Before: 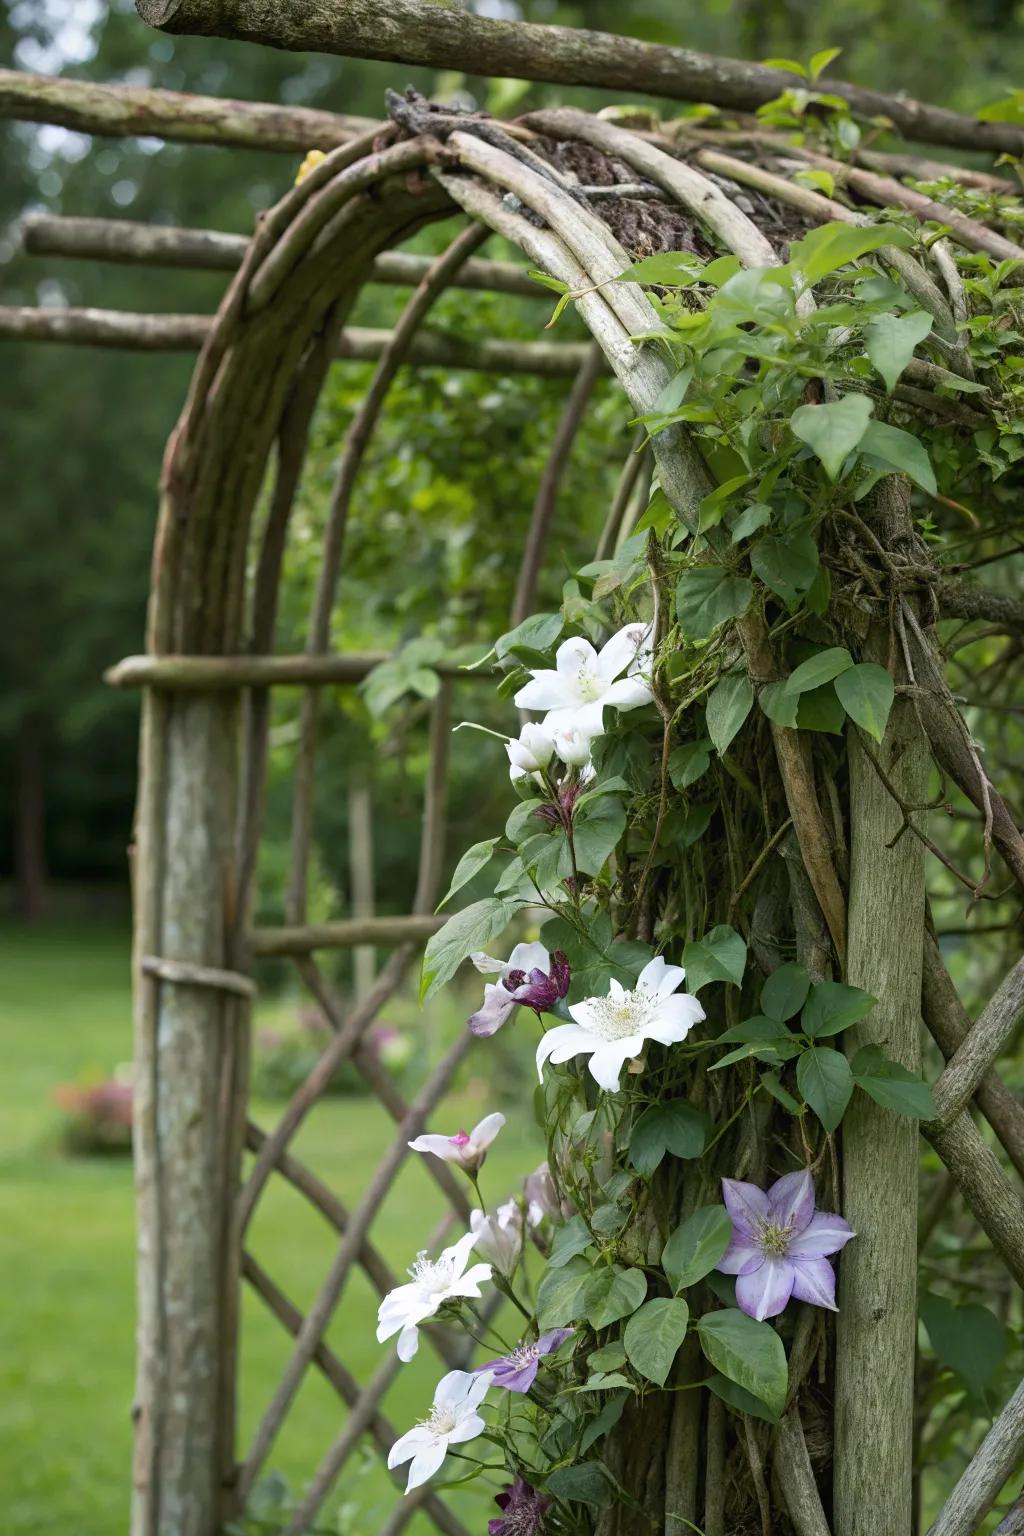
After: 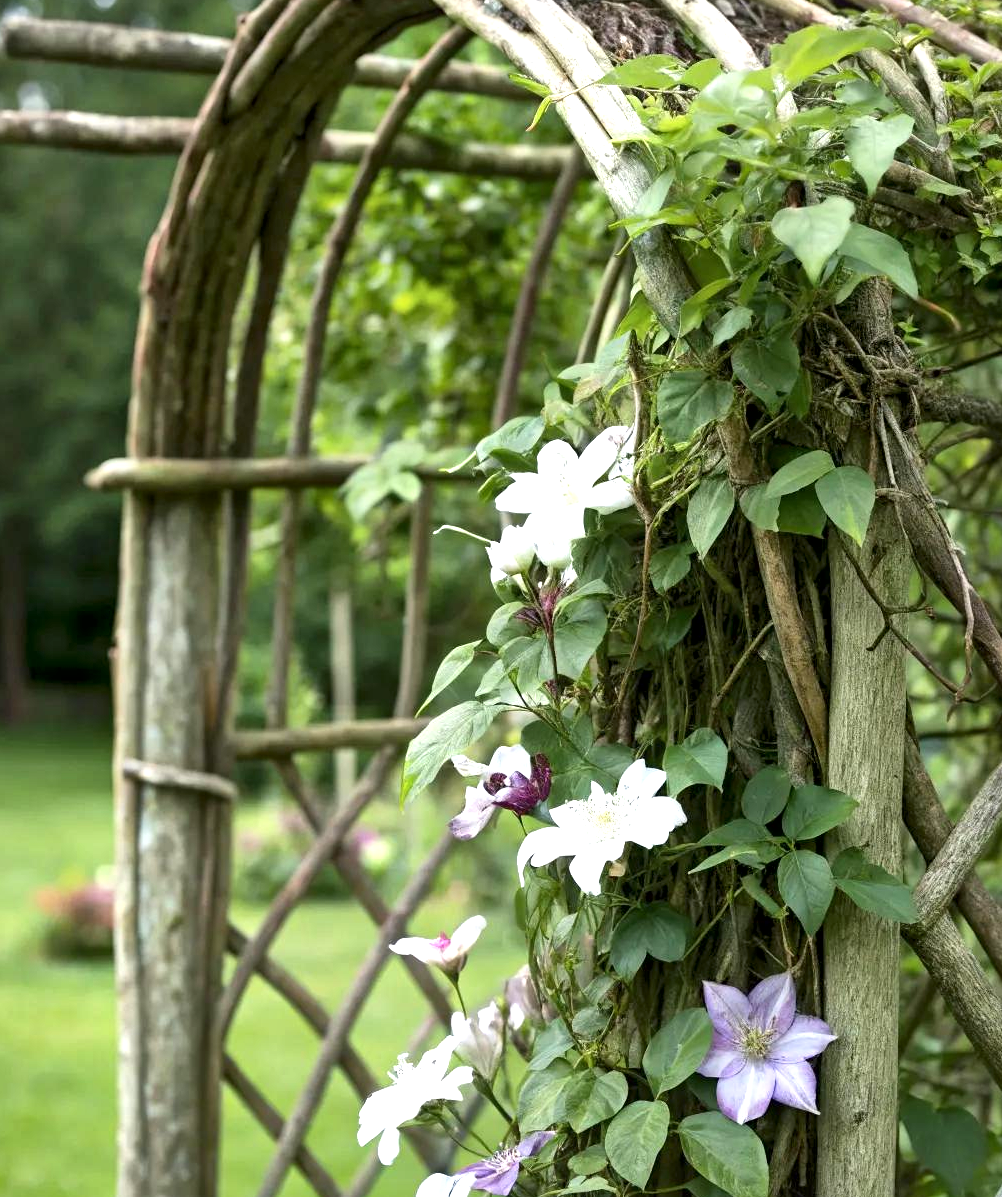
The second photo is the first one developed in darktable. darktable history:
exposure: exposure 0.716 EV, compensate highlight preservation false
local contrast: mode bilateral grid, contrast 24, coarseness 59, detail 151%, midtone range 0.2
crop and rotate: left 1.933%, top 12.862%, right 0.149%, bottom 9.2%
